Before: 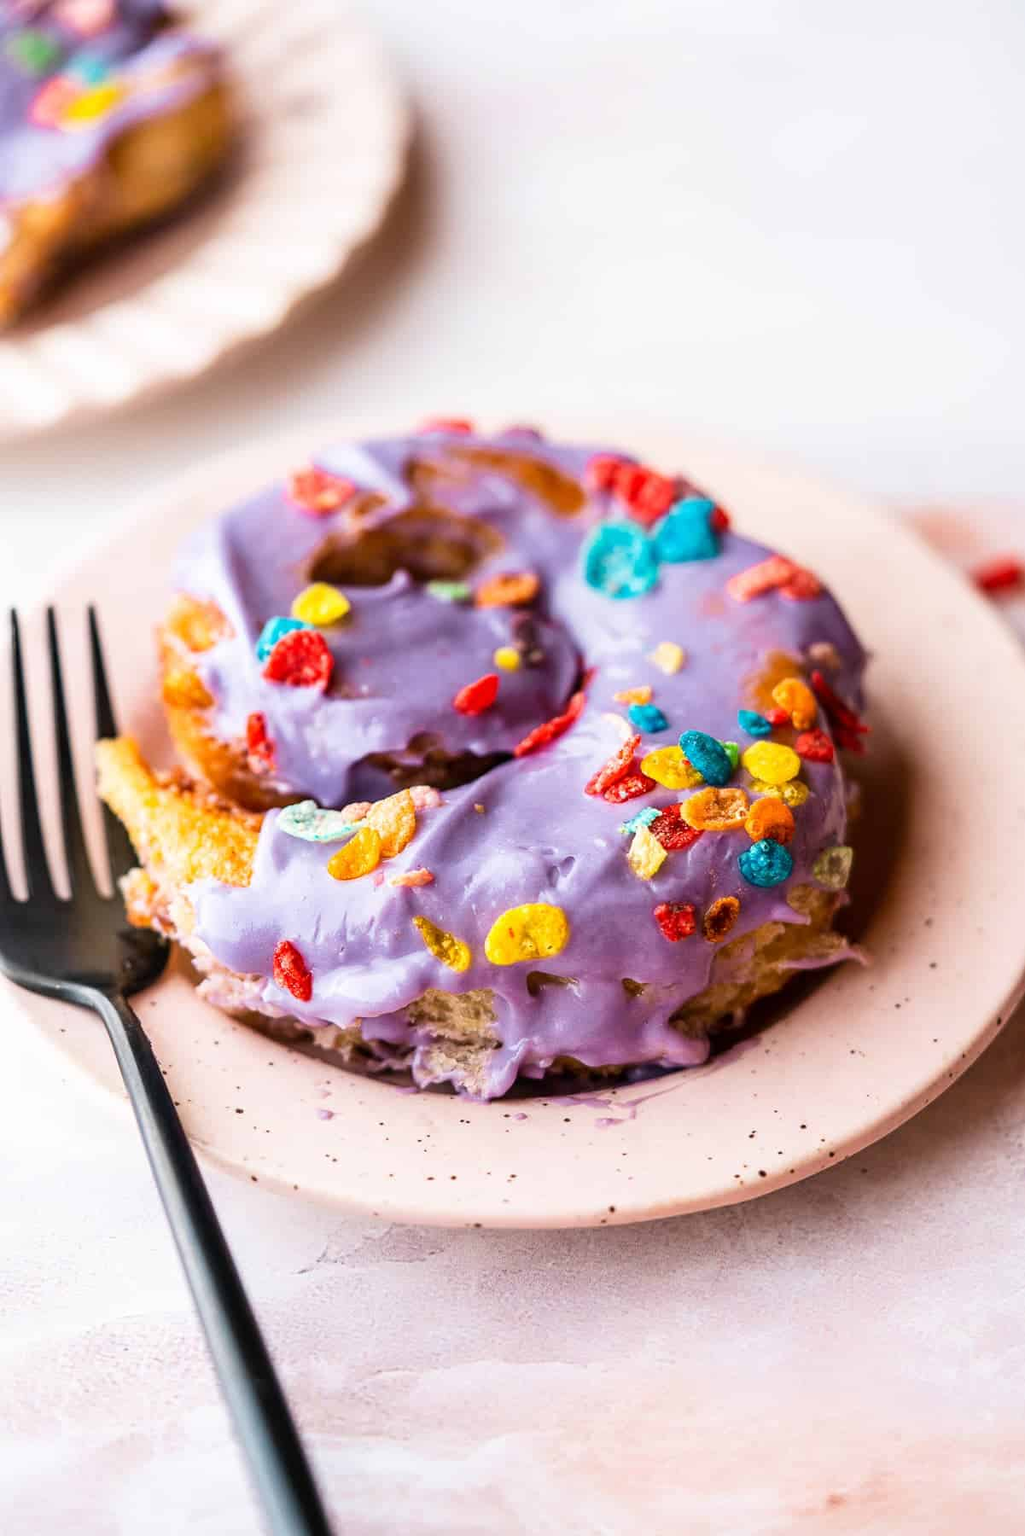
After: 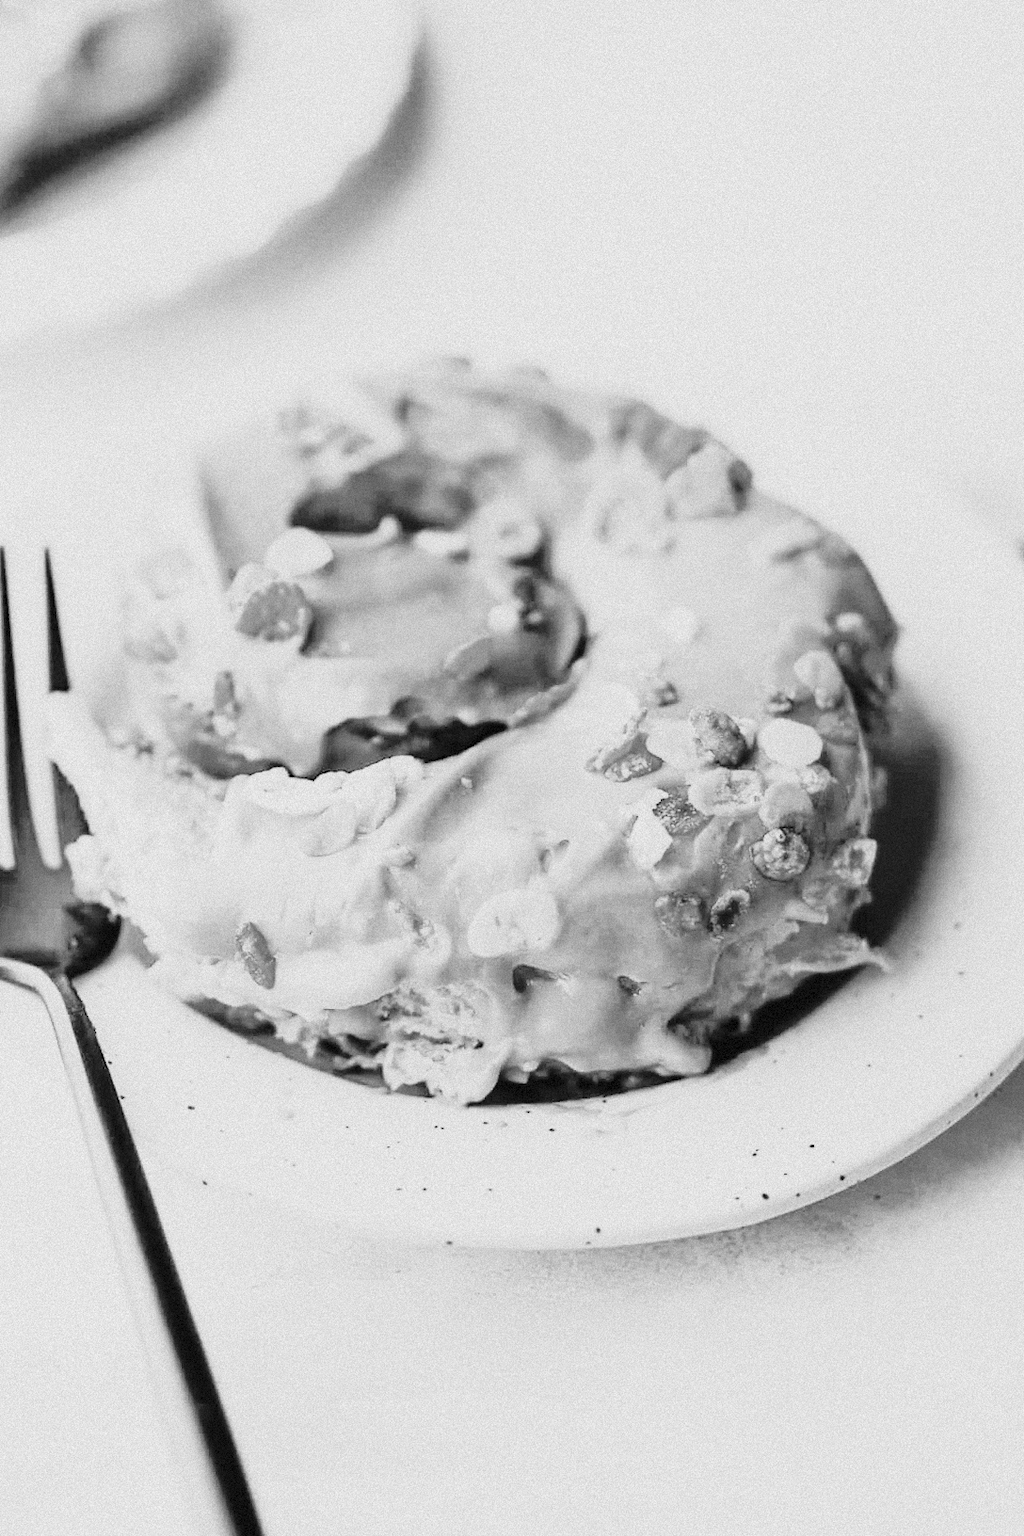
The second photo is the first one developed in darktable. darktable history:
crop and rotate: angle -1.96°, left 3.097%, top 4.154%, right 1.586%, bottom 0.529%
tone curve: curves: ch0 [(0, 0.032) (0.094, 0.08) (0.265, 0.208) (0.41, 0.417) (0.498, 0.496) (0.638, 0.673) (0.819, 0.841) (0.96, 0.899)]; ch1 [(0, 0) (0.161, 0.092) (0.37, 0.302) (0.417, 0.434) (0.495, 0.498) (0.576, 0.589) (0.725, 0.765) (1, 1)]; ch2 [(0, 0) (0.352, 0.403) (0.45, 0.469) (0.521, 0.515) (0.59, 0.579) (1, 1)], color space Lab, independent channels, preserve colors none
grain: mid-tones bias 0%
filmic rgb: black relative exposure -7.65 EV, white relative exposure 4.56 EV, hardness 3.61, color science v6 (2022)
exposure: black level correction 0, exposure 1.45 EV, compensate exposure bias true, compensate highlight preservation false
contrast brightness saturation: contrast 0.01, saturation -0.05
monochrome: on, module defaults
color correction: highlights a* 5.81, highlights b* 4.84
